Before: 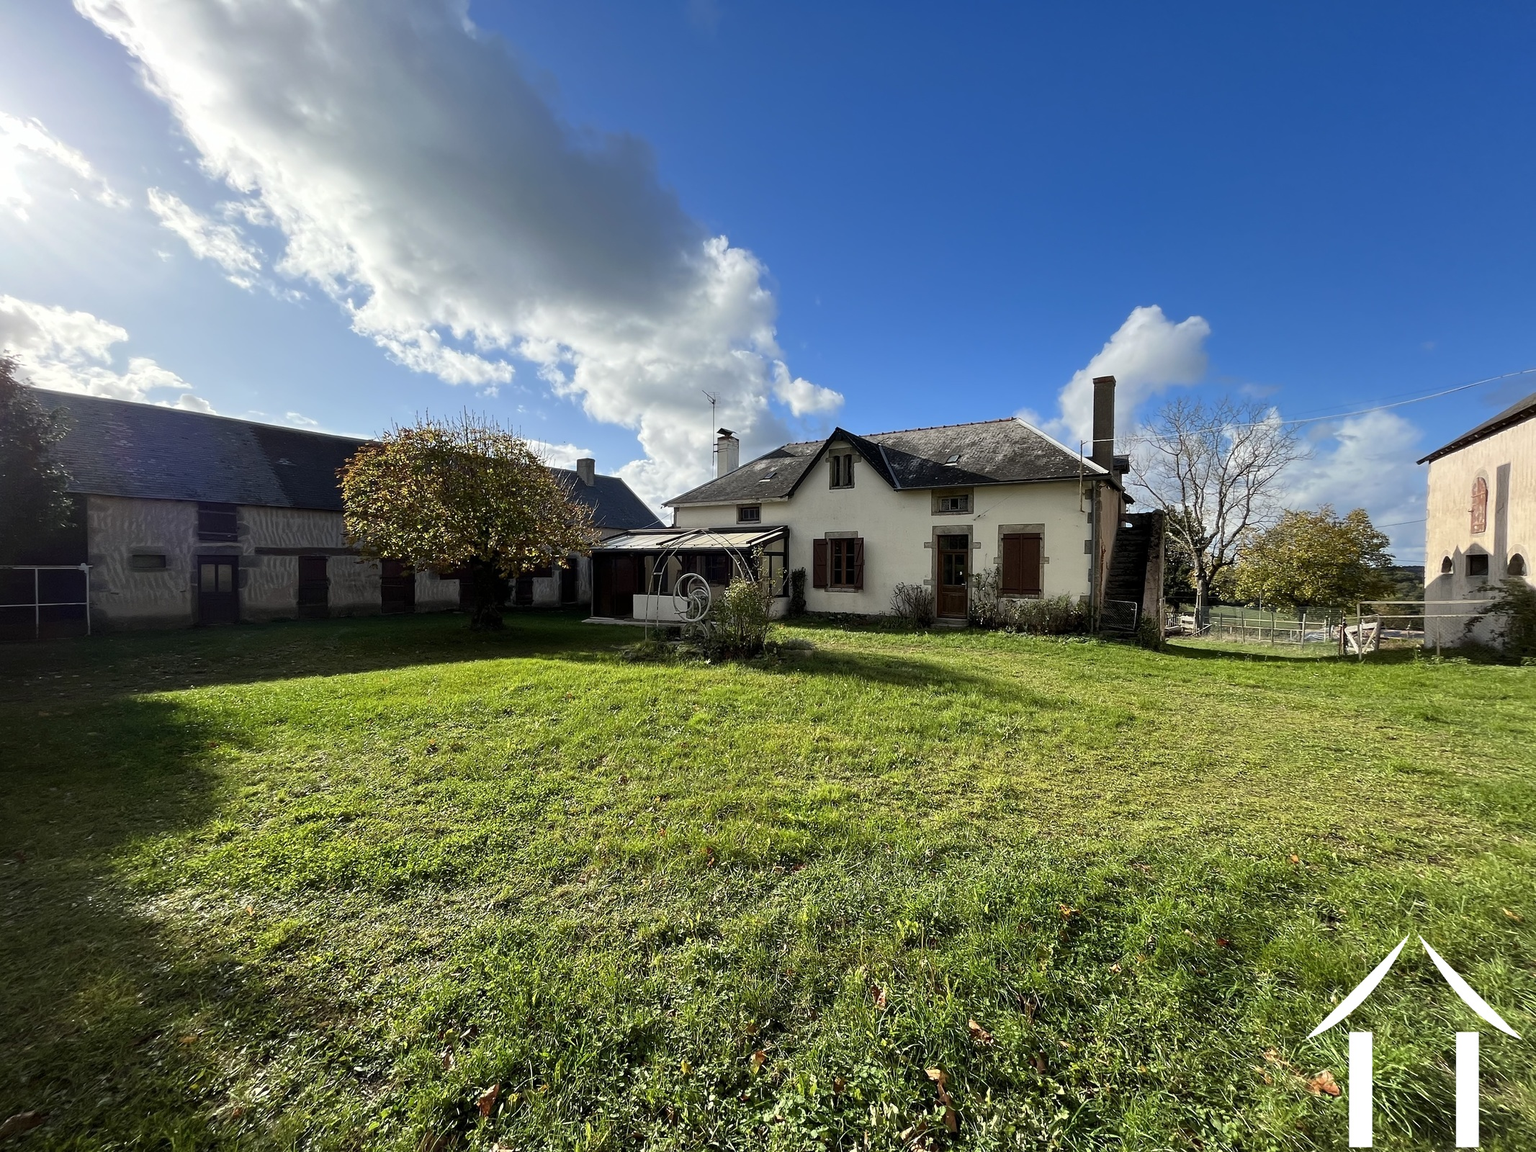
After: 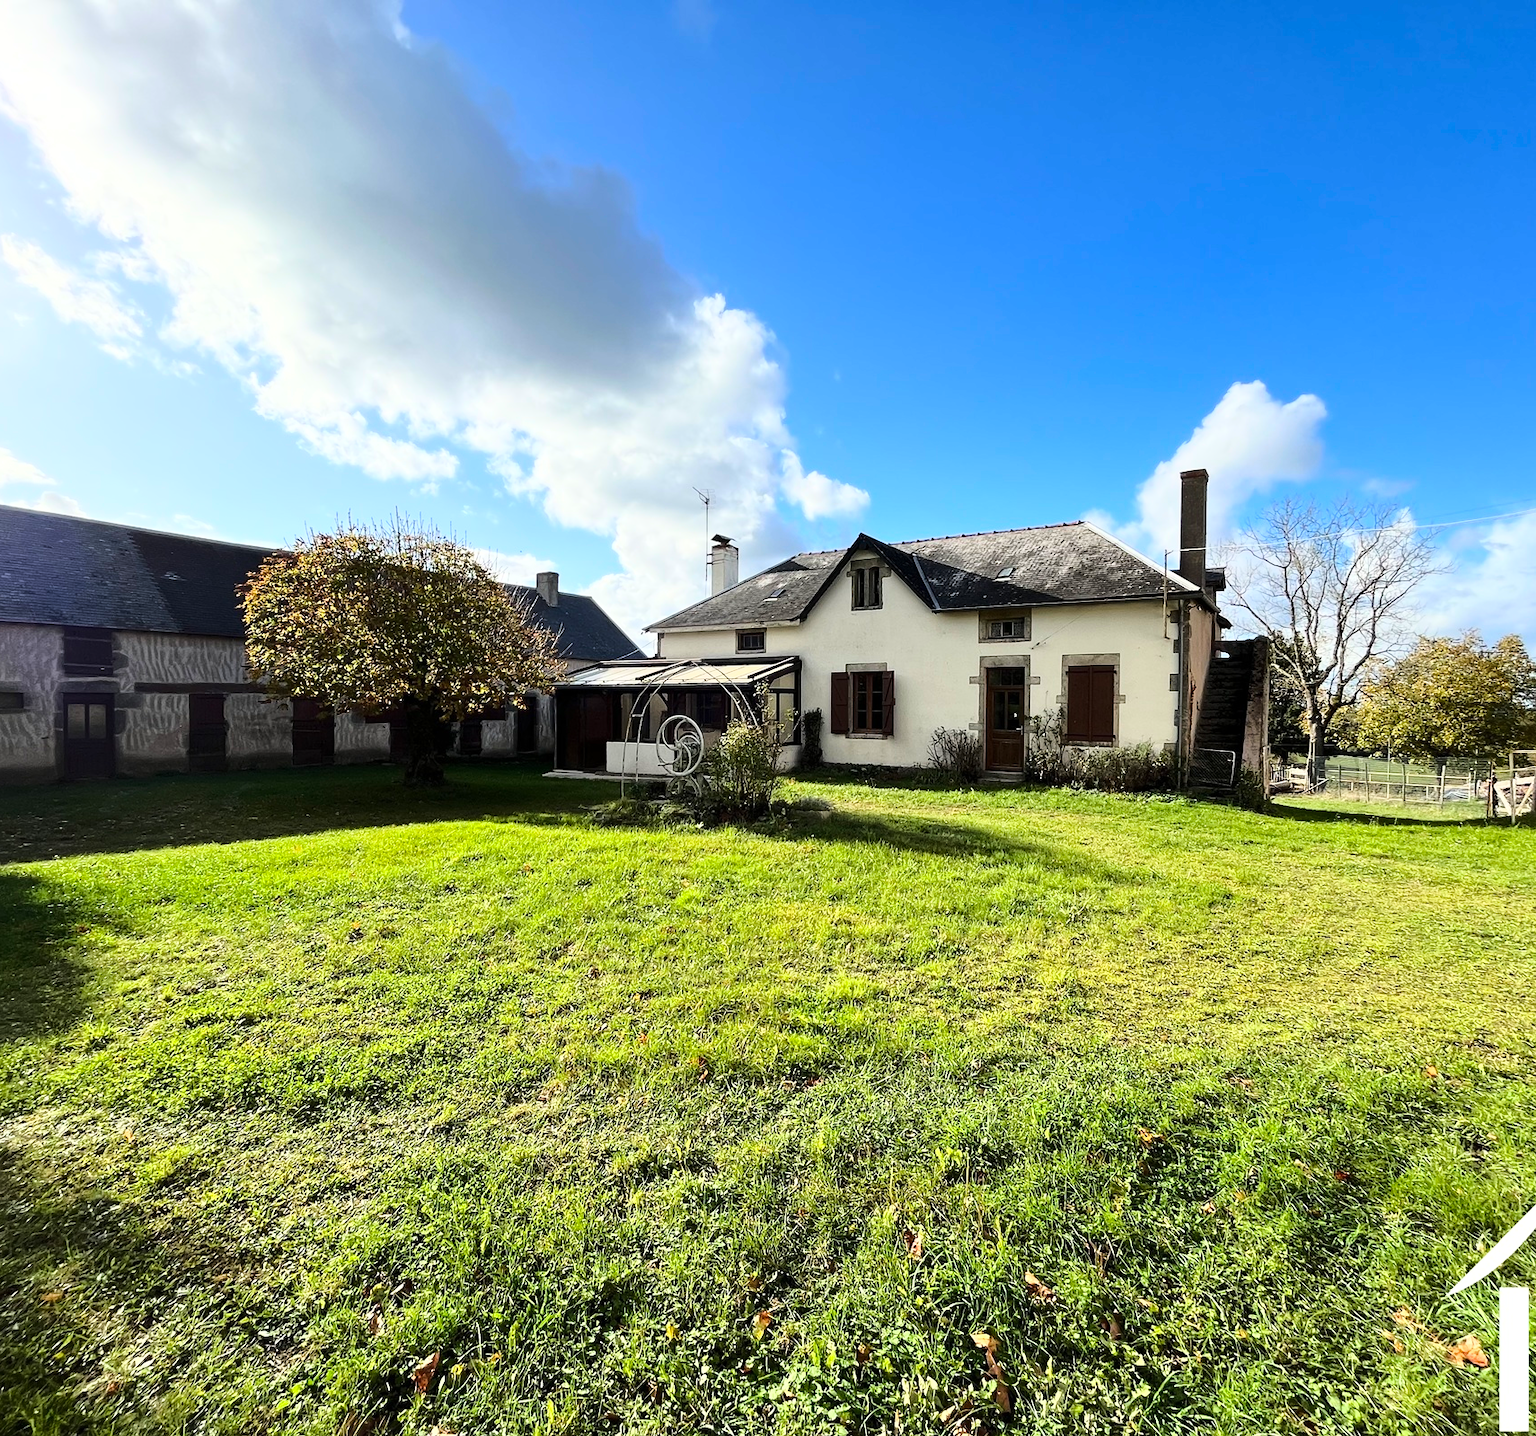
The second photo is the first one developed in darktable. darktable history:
base curve: curves: ch0 [(0, 0) (0.032, 0.037) (0.105, 0.228) (0.435, 0.76) (0.856, 0.983) (1, 1)]
crop and rotate: left 9.597%, right 10.195%
